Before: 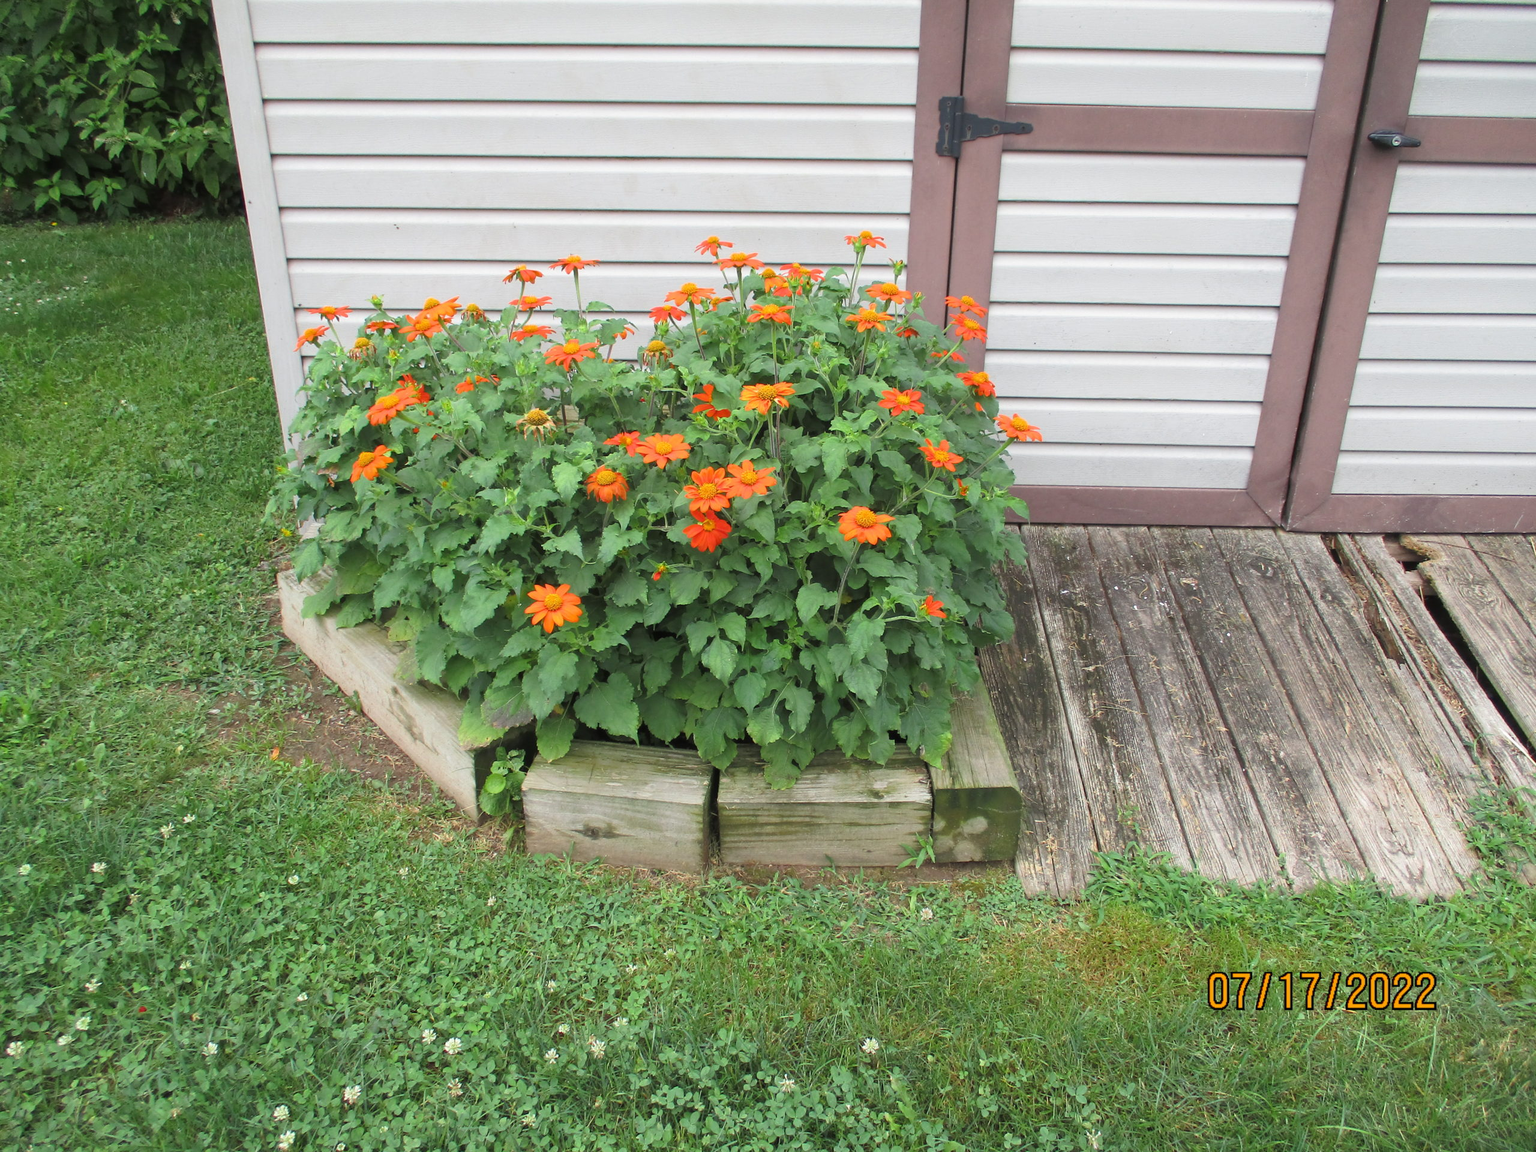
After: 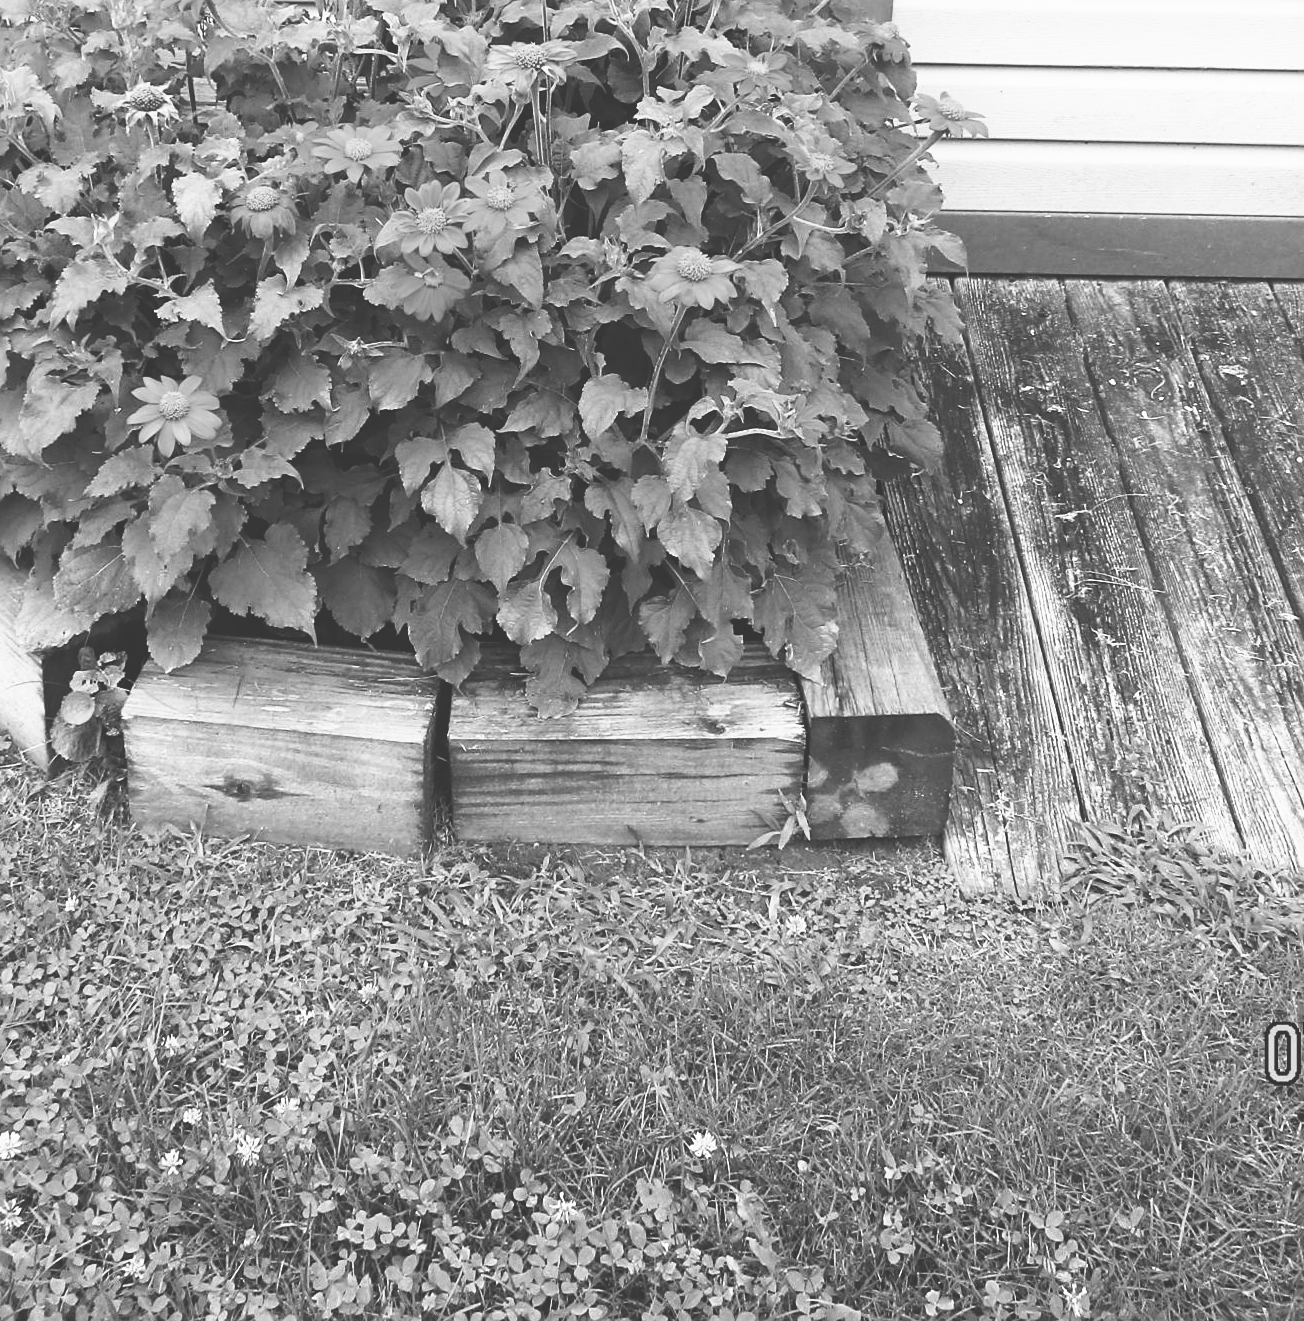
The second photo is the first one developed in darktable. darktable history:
sharpen: radius 2.167, amount 0.381, threshold 0
crop and rotate: left 29.237%, top 31.152%, right 19.807%
monochrome: on, module defaults
base curve: curves: ch0 [(0, 0.036) (0.007, 0.037) (0.604, 0.887) (1, 1)], preserve colors none
